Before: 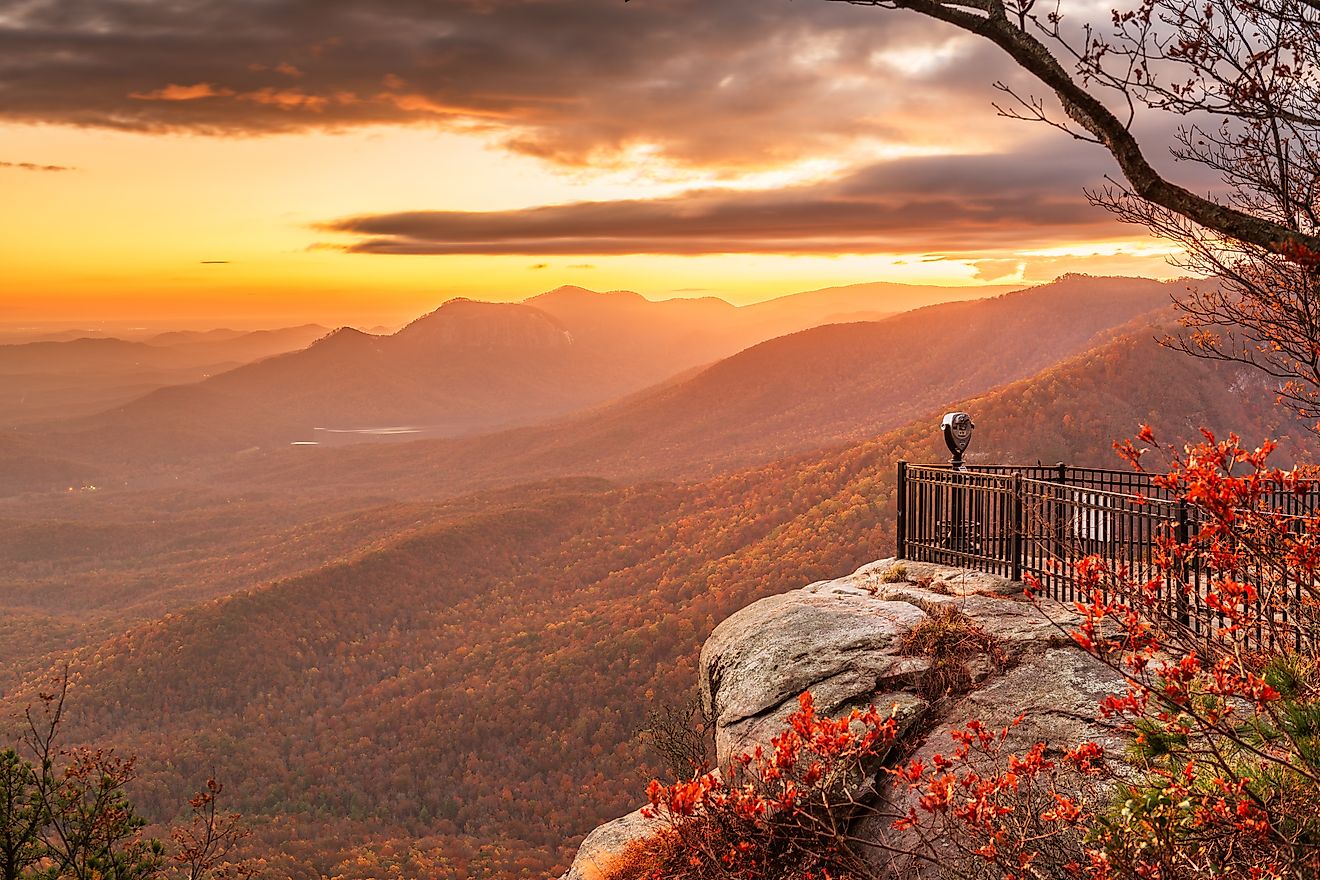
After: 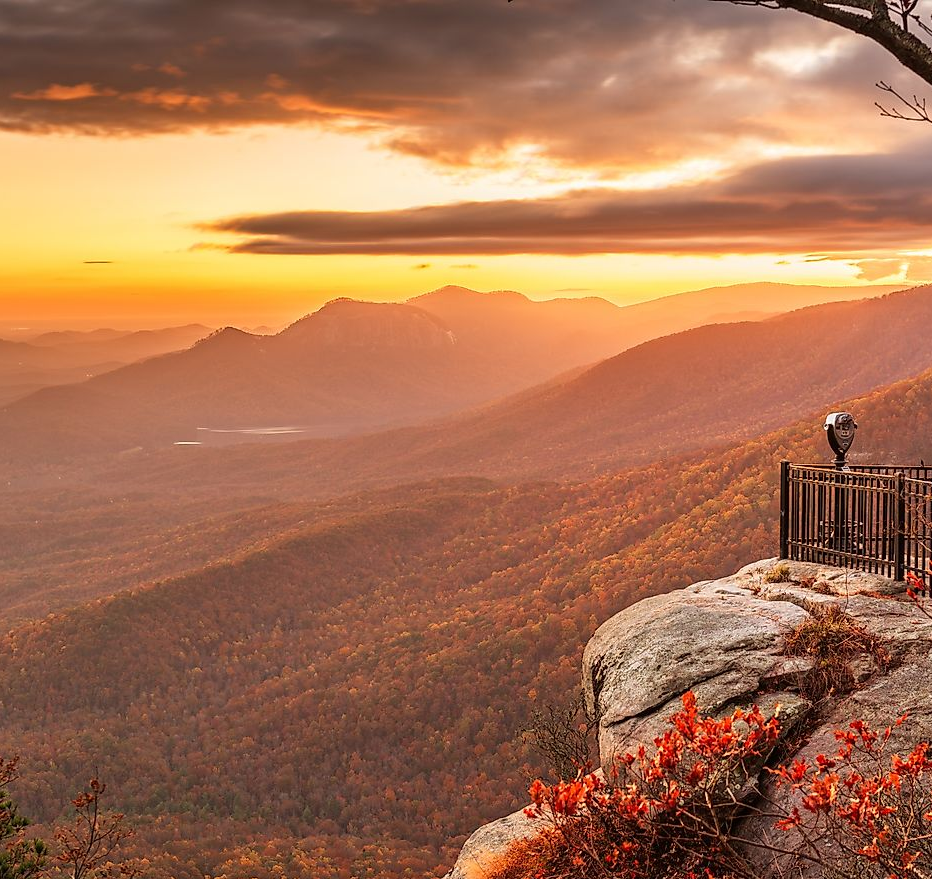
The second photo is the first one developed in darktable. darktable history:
crop and rotate: left 8.953%, right 20.391%
